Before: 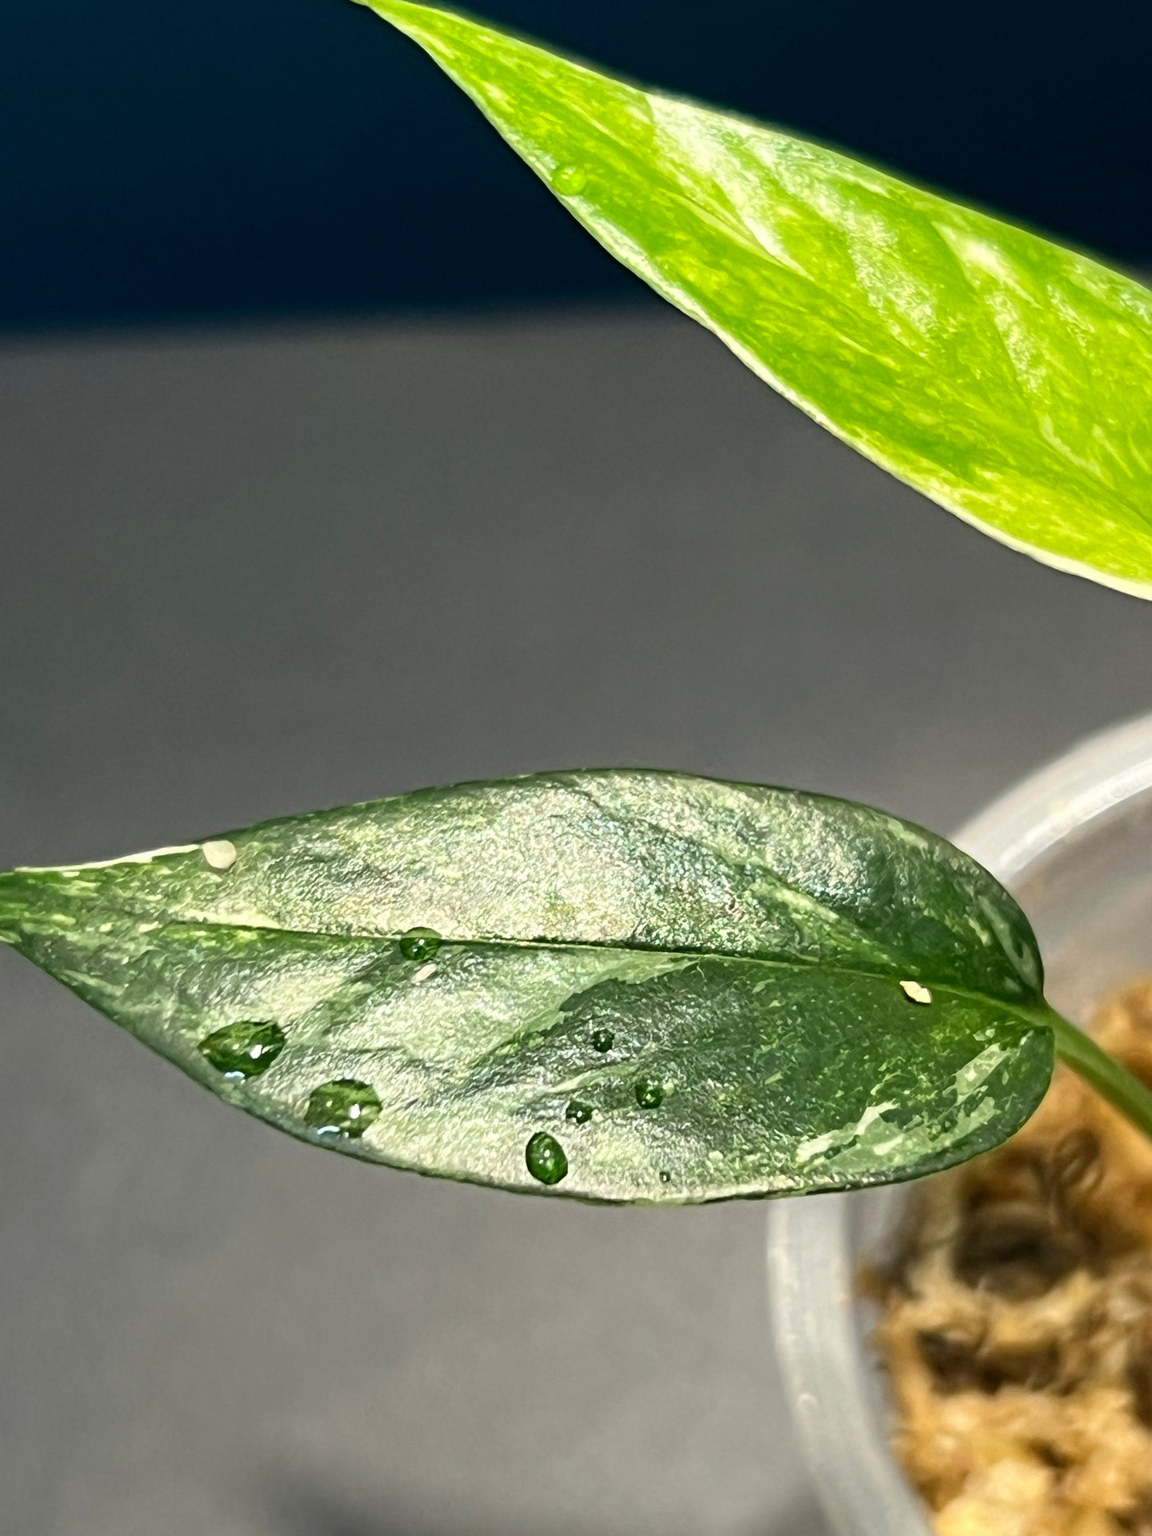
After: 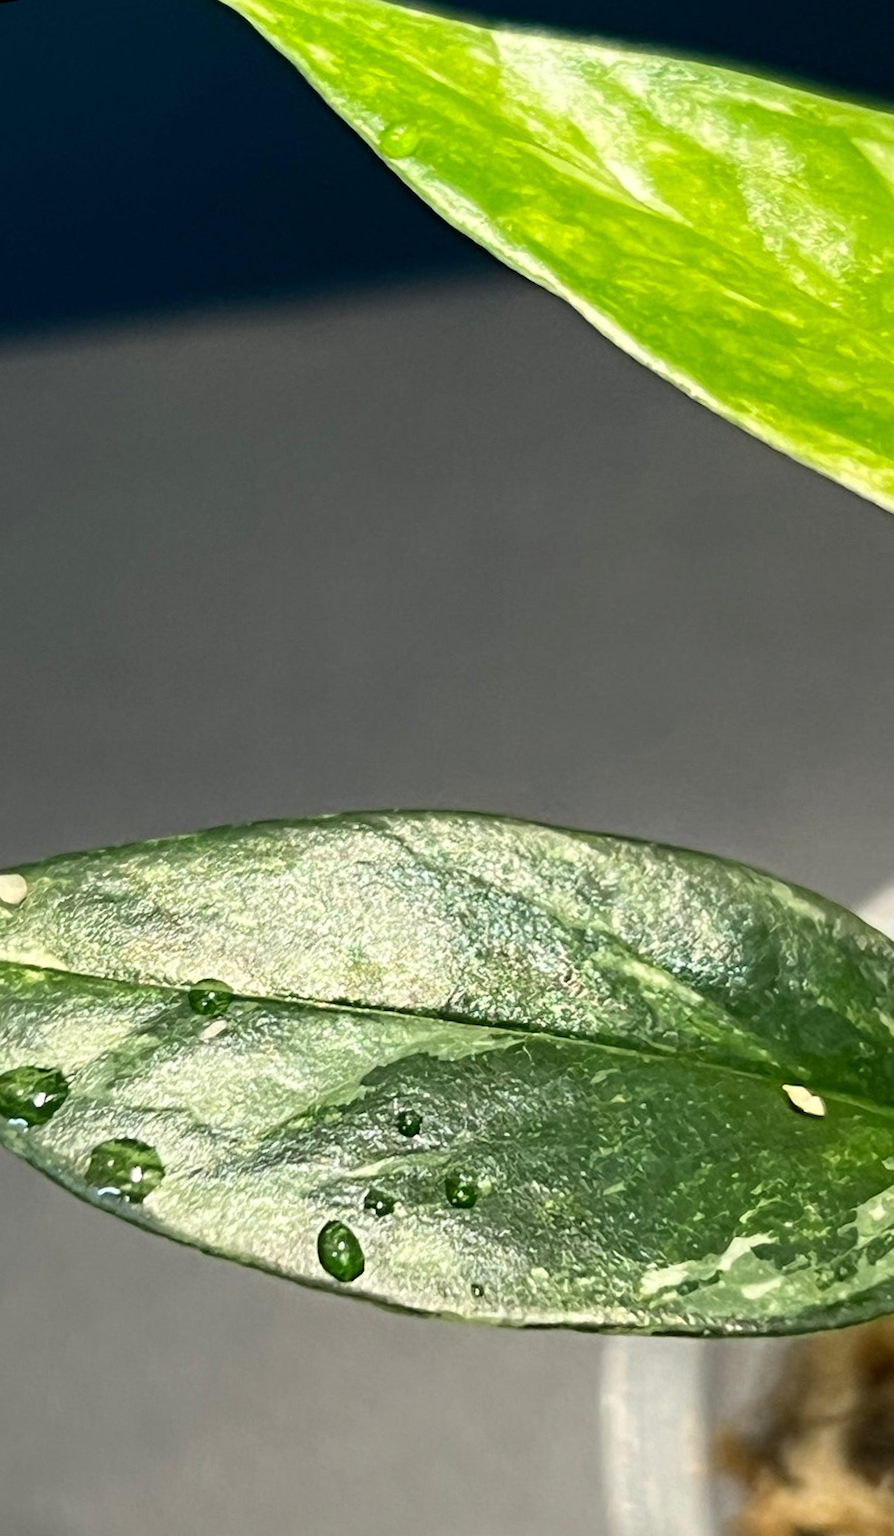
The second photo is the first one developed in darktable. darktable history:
crop and rotate: left 13.409%, right 19.924%
rotate and perspective: rotation 1.69°, lens shift (vertical) -0.023, lens shift (horizontal) -0.291, crop left 0.025, crop right 0.988, crop top 0.092, crop bottom 0.842
